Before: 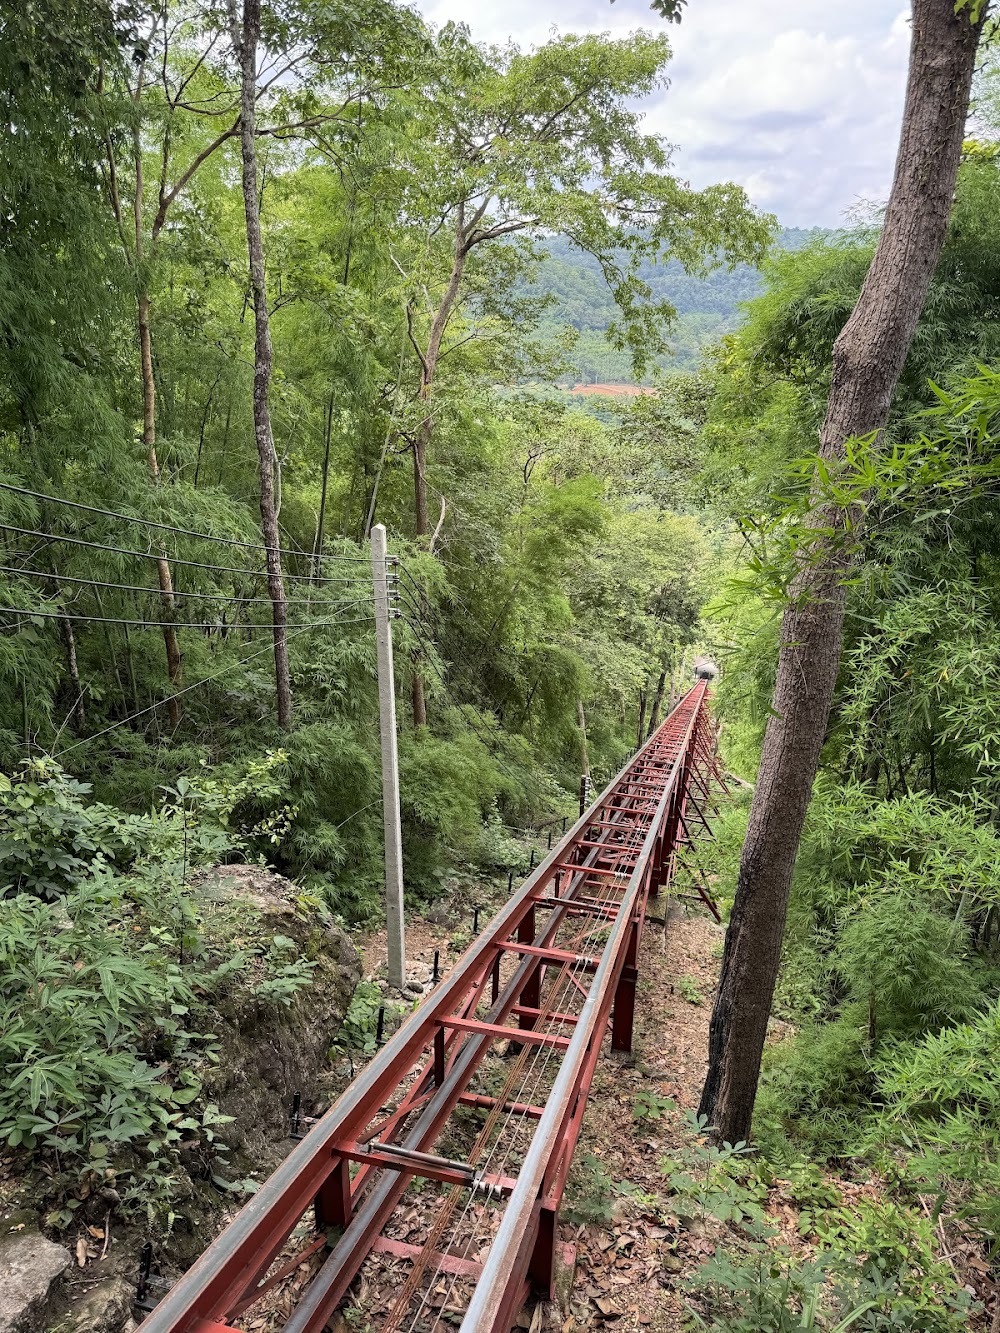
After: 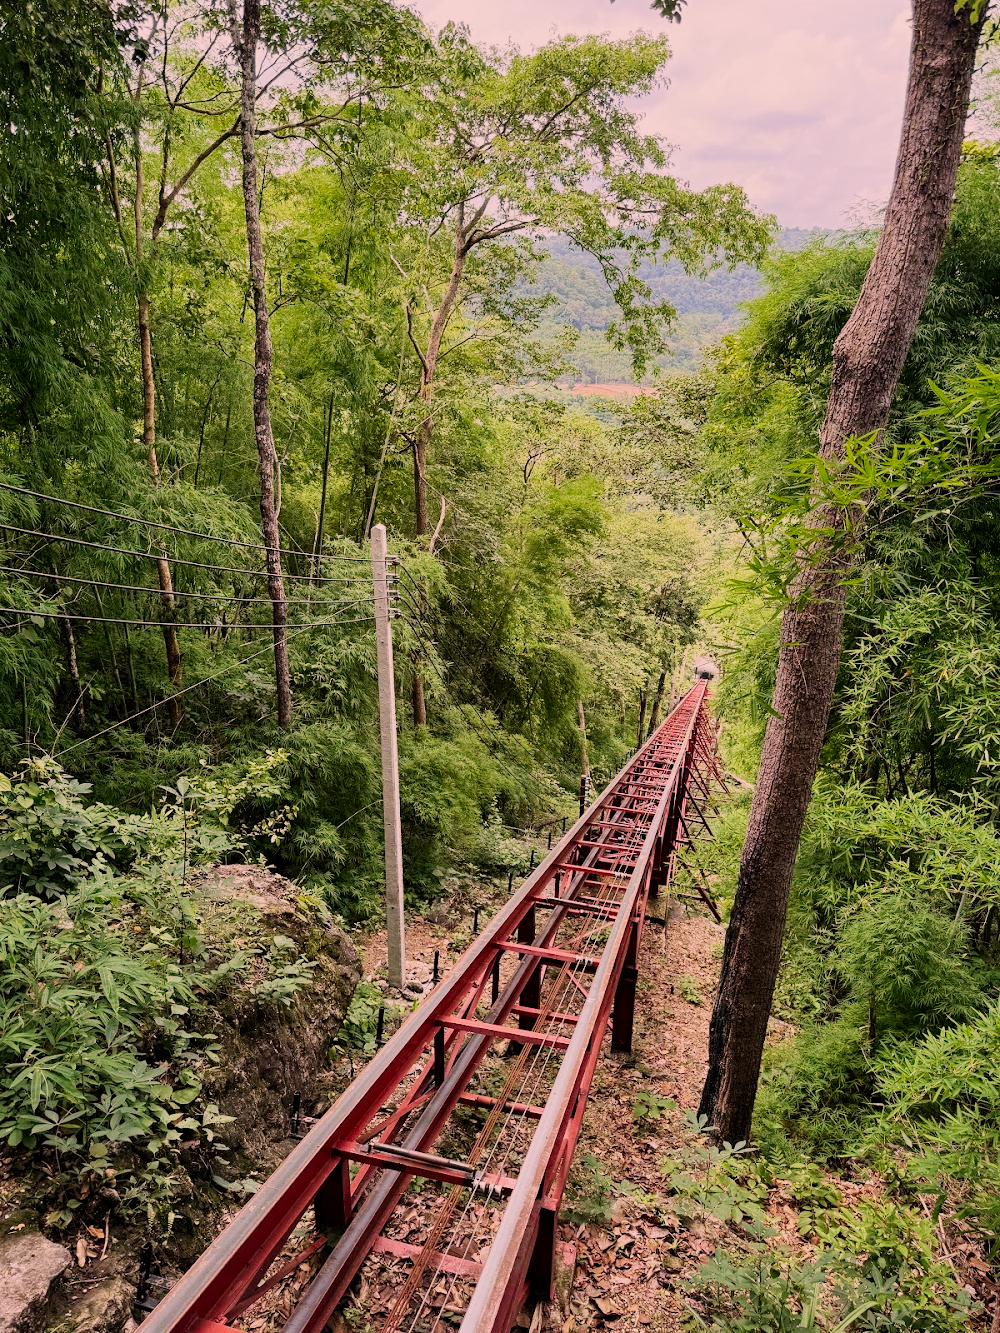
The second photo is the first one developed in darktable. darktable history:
velvia: on, module defaults
color correction: highlights a* 12.23, highlights b* 5.41
sigmoid: skew -0.2, preserve hue 0%, red attenuation 0.1, red rotation 0.035, green attenuation 0.1, green rotation -0.017, blue attenuation 0.15, blue rotation -0.052, base primaries Rec2020
